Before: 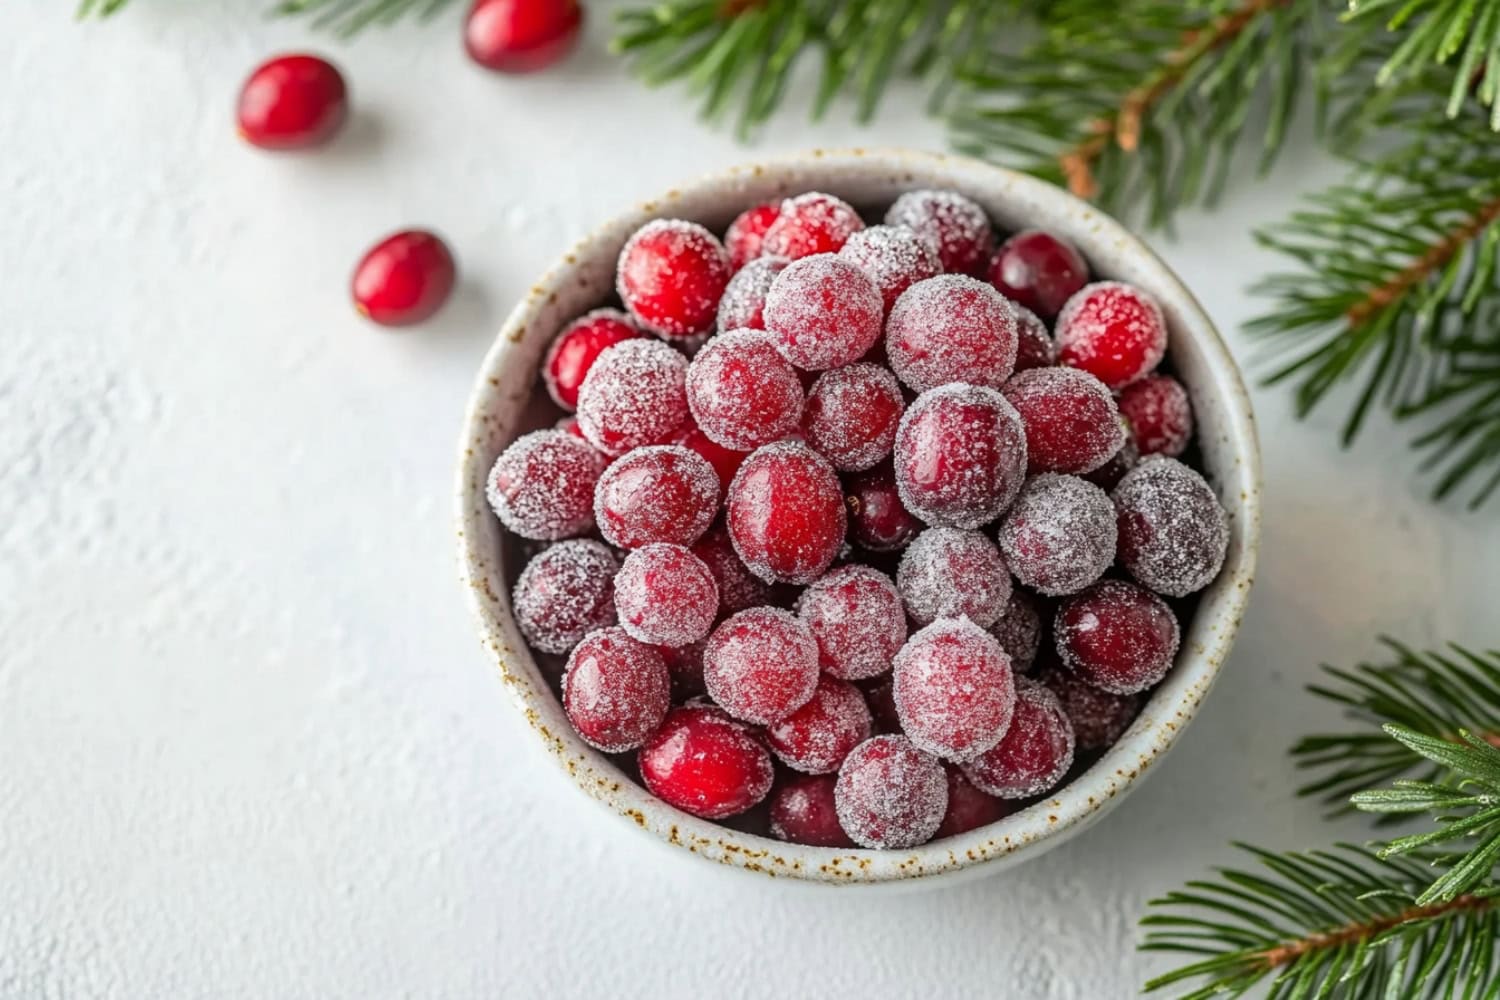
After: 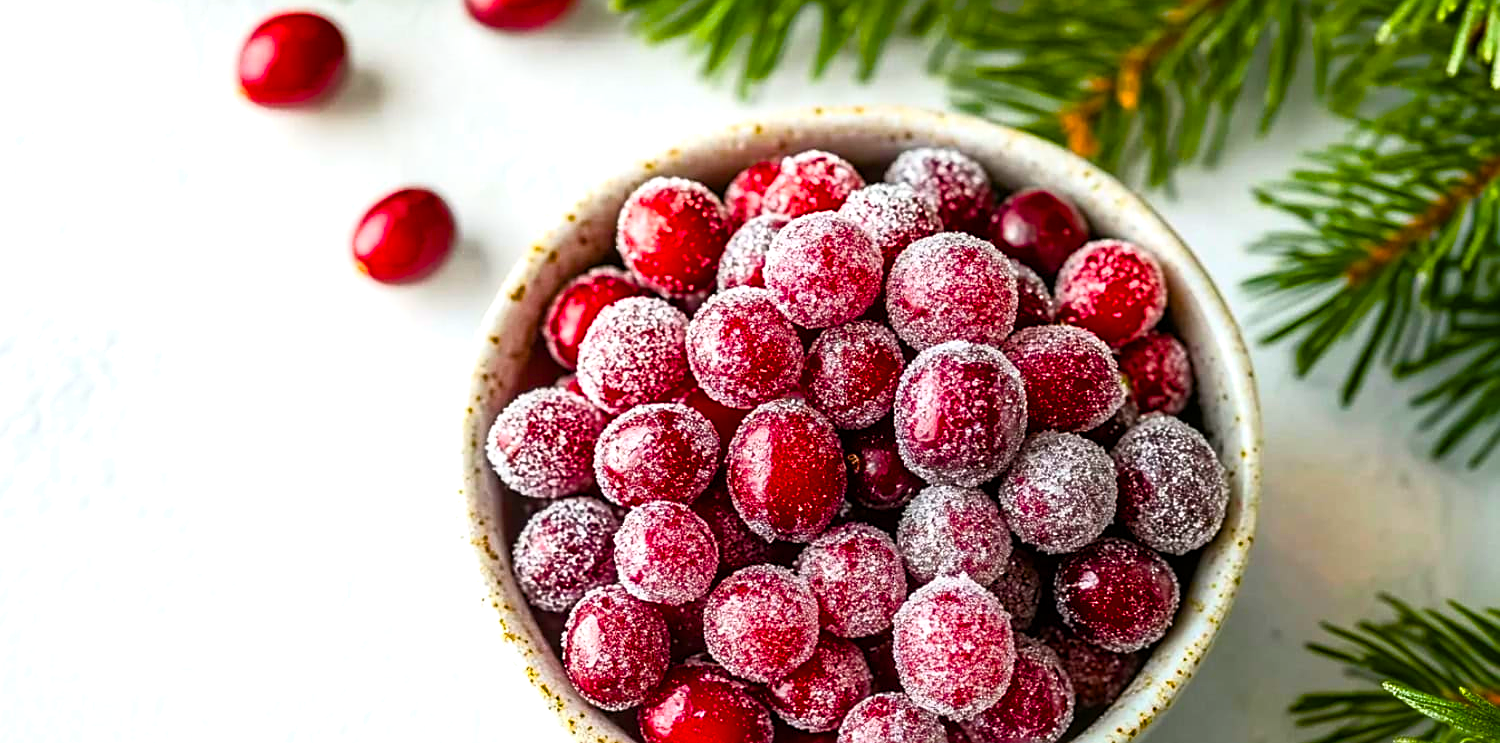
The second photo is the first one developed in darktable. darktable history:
crop: top 4.202%, bottom 21.46%
sharpen: on, module defaults
color balance rgb: linear chroma grading › shadows 10.483%, linear chroma grading › highlights 9.531%, linear chroma grading › global chroma 14.362%, linear chroma grading › mid-tones 14.583%, perceptual saturation grading › global saturation 20%, perceptual saturation grading › highlights -24.829%, perceptual saturation grading › shadows 50.482%, perceptual brilliance grading › global brilliance -17.593%, perceptual brilliance grading › highlights 28.151%, global vibrance 50.509%
shadows and highlights: shadows 0.818, highlights 38.93
